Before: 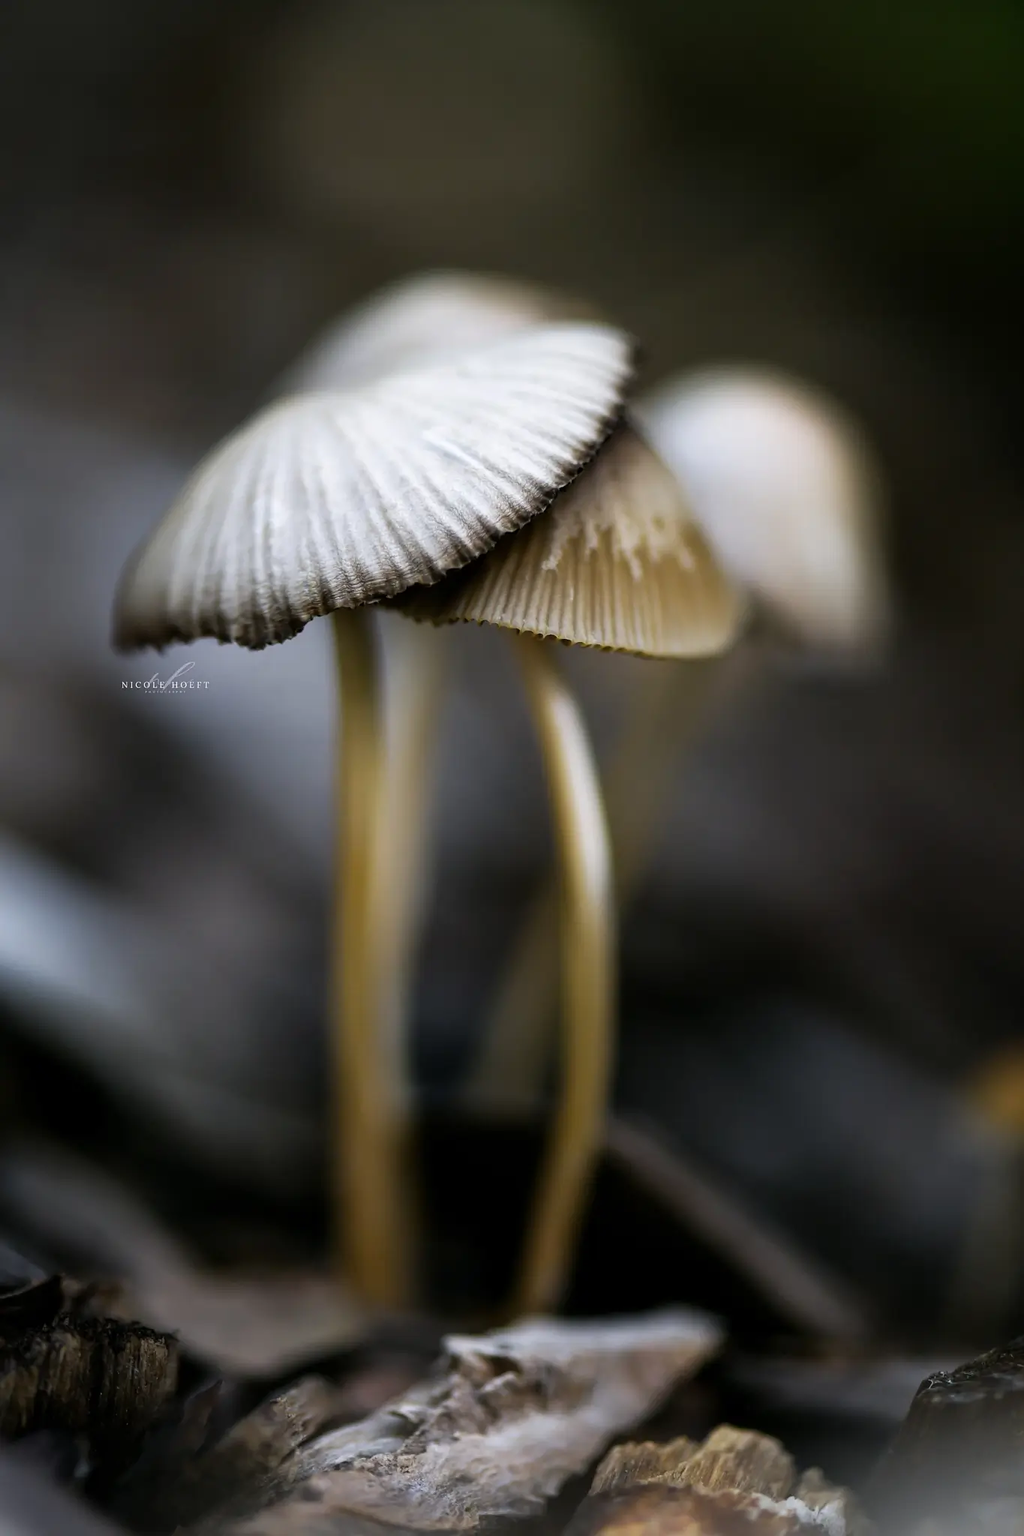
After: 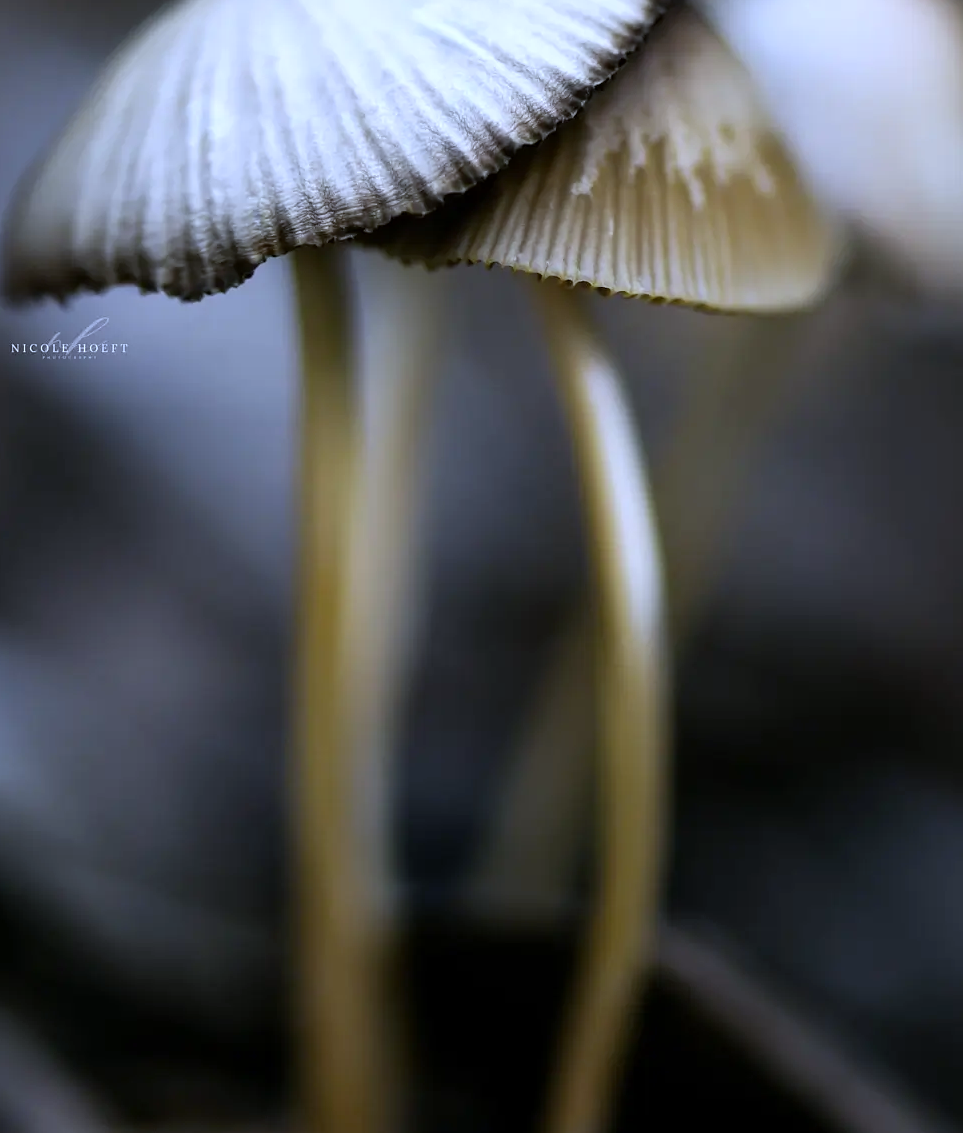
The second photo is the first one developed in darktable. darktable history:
crop: left 11.123%, top 27.61%, right 18.3%, bottom 17.034%
white balance: red 0.948, green 1.02, blue 1.176
